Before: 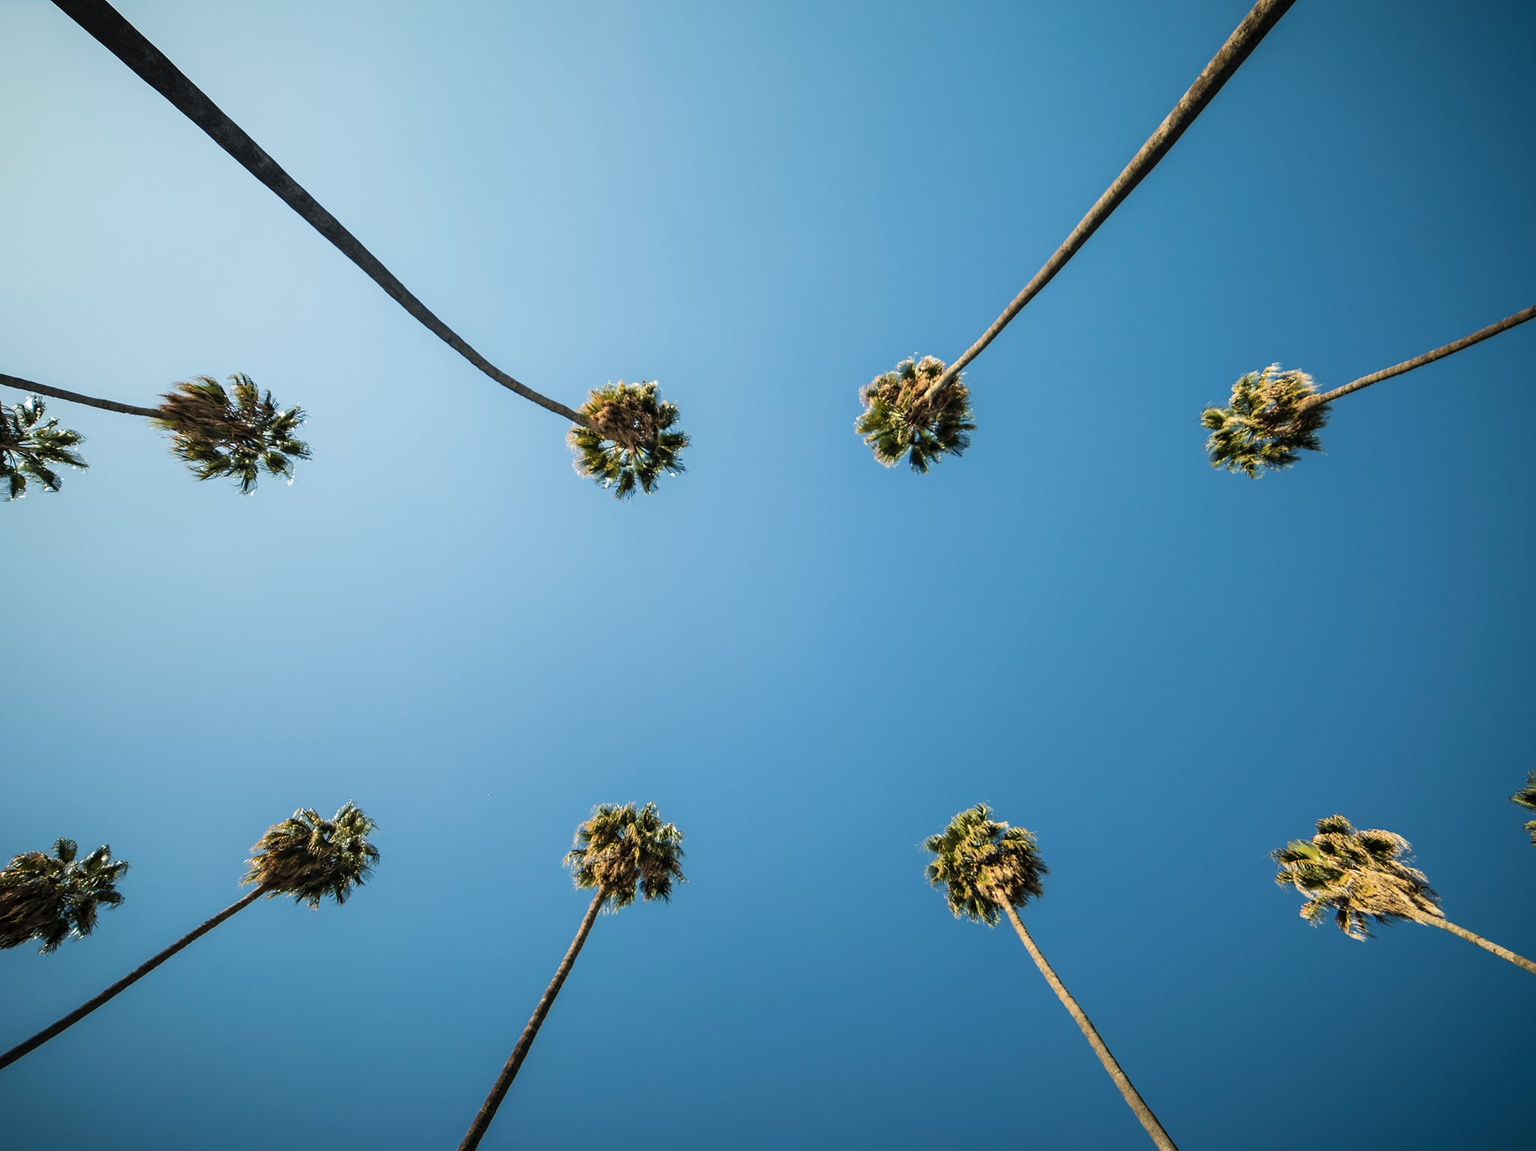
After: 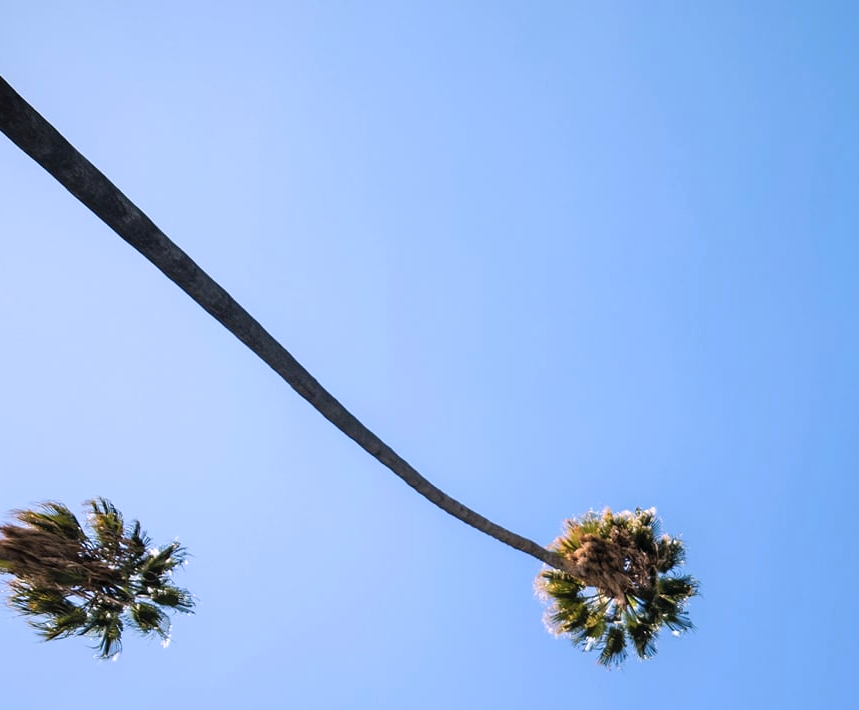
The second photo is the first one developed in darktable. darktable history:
white balance: red 1.042, blue 1.17
crop and rotate: left 10.817%, top 0.062%, right 47.194%, bottom 53.626%
